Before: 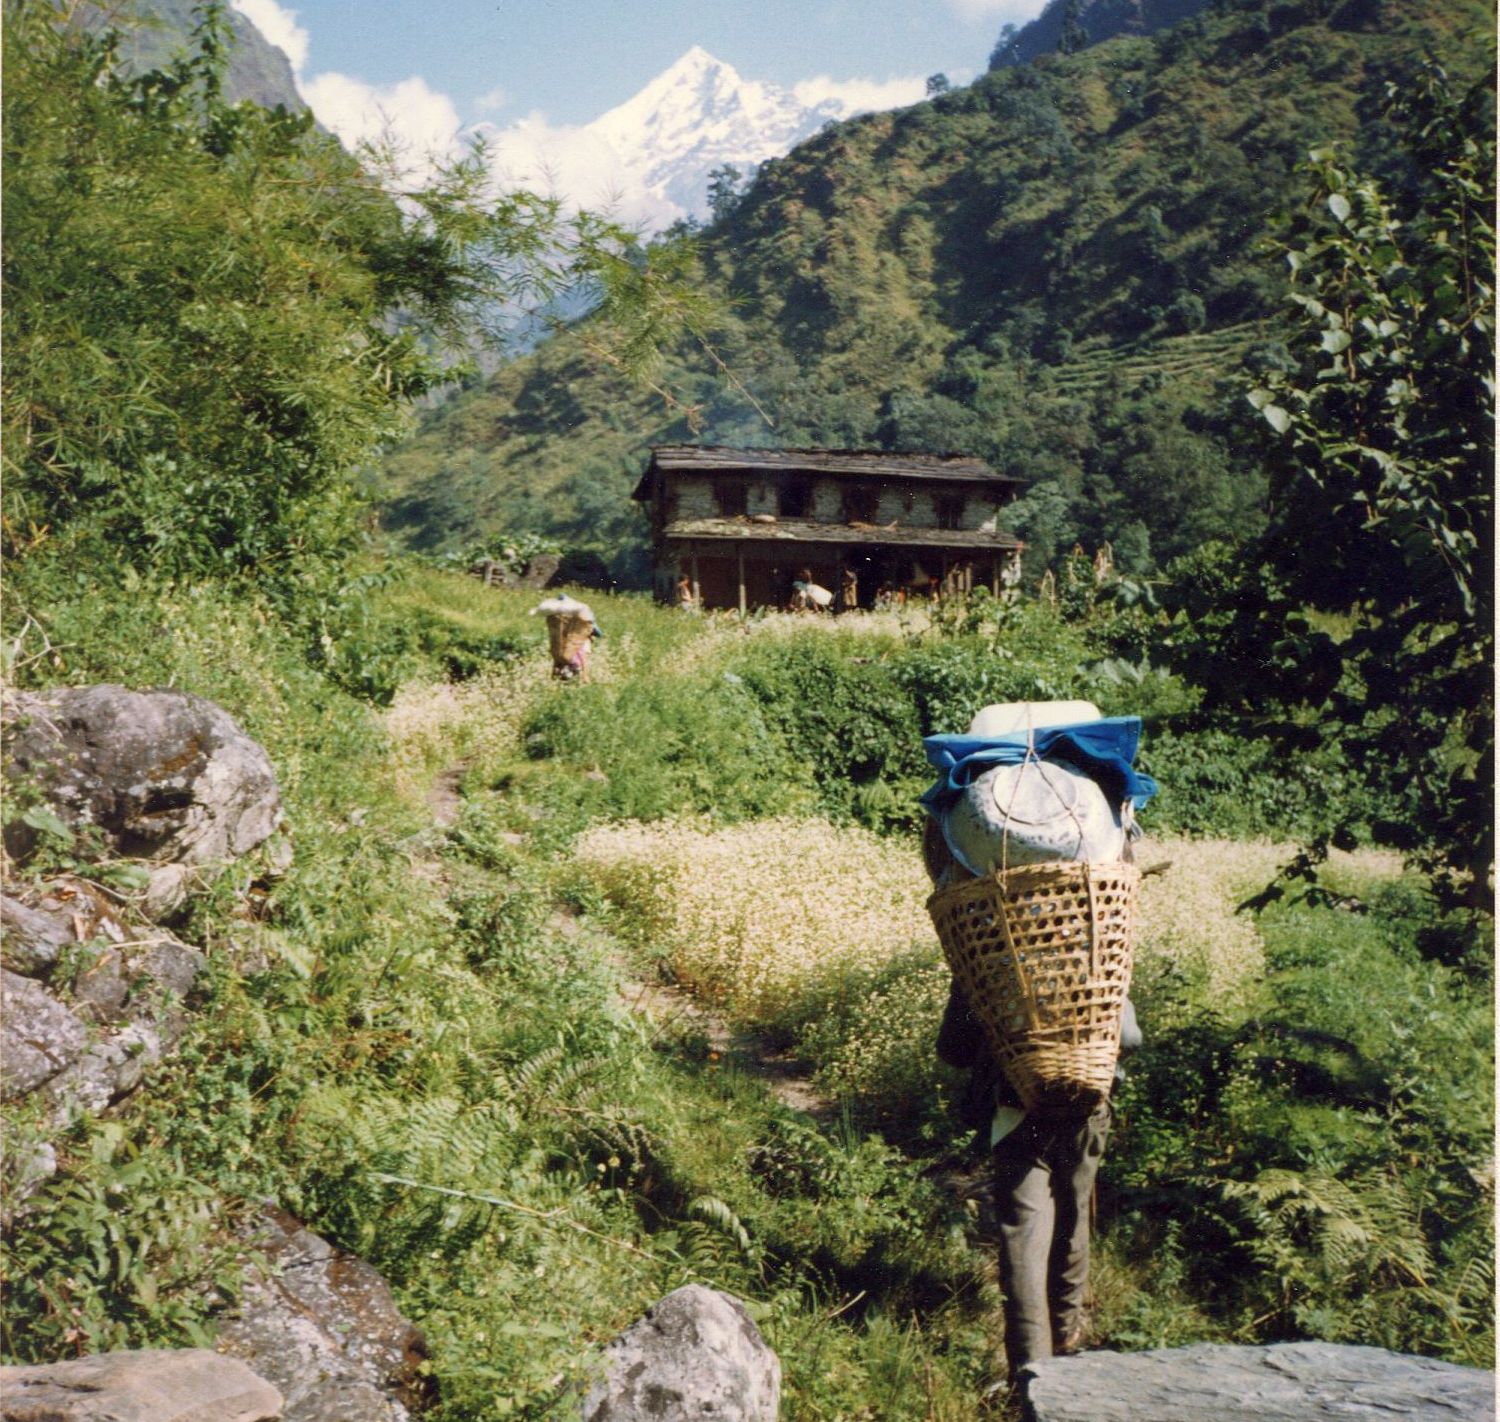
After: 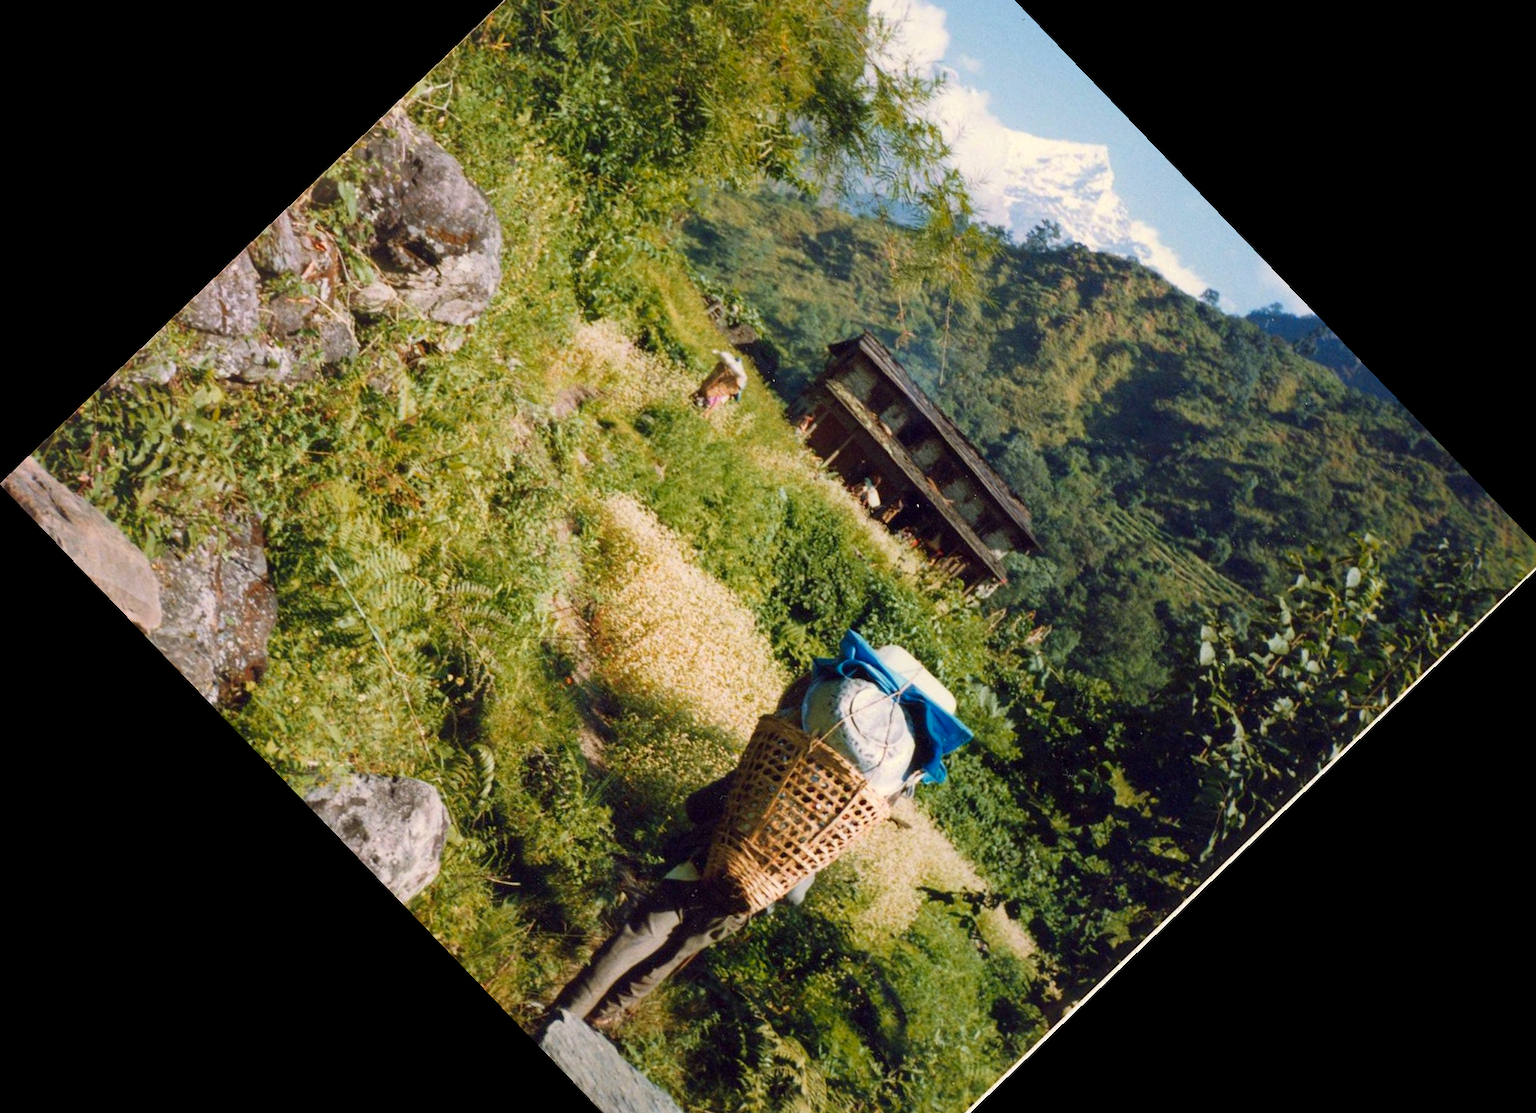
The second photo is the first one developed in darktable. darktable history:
color zones: curves: ch1 [(0.24, 0.629) (0.75, 0.5)]; ch2 [(0.255, 0.454) (0.745, 0.491)], mix 18.03%
crop and rotate: angle -46.18°, top 16.425%, right 0.78%, bottom 11.716%
